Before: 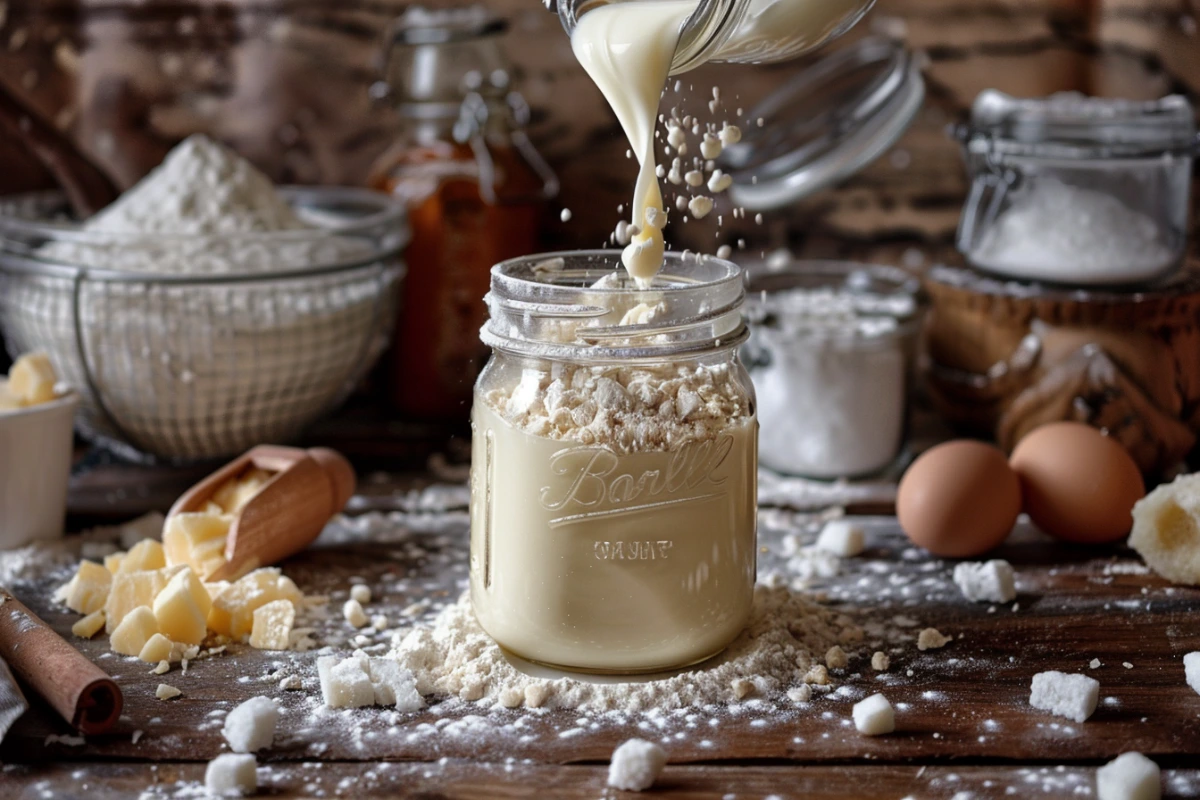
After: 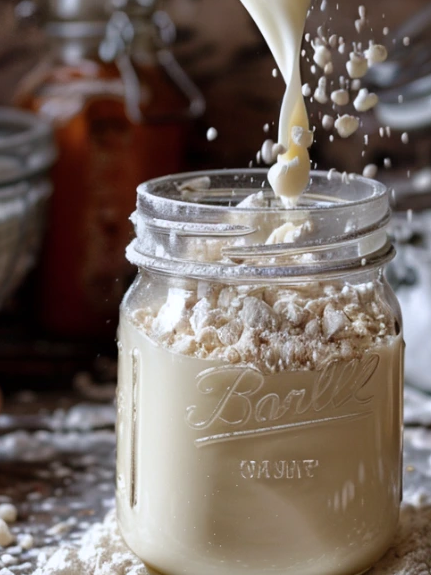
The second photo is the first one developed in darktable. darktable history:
color correction: highlights a* -0.126, highlights b* -5.94, shadows a* -0.146, shadows b* -0.096
crop and rotate: left 29.523%, top 10.155%, right 34.492%, bottom 17.853%
